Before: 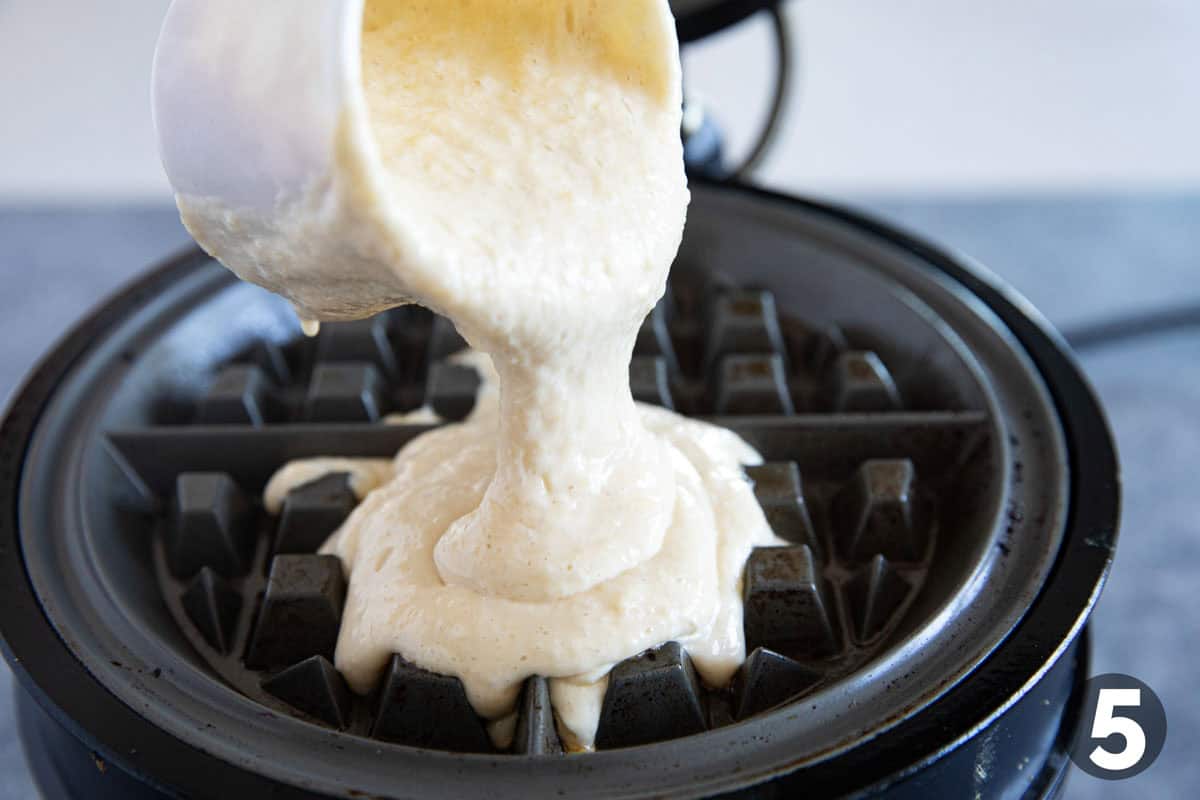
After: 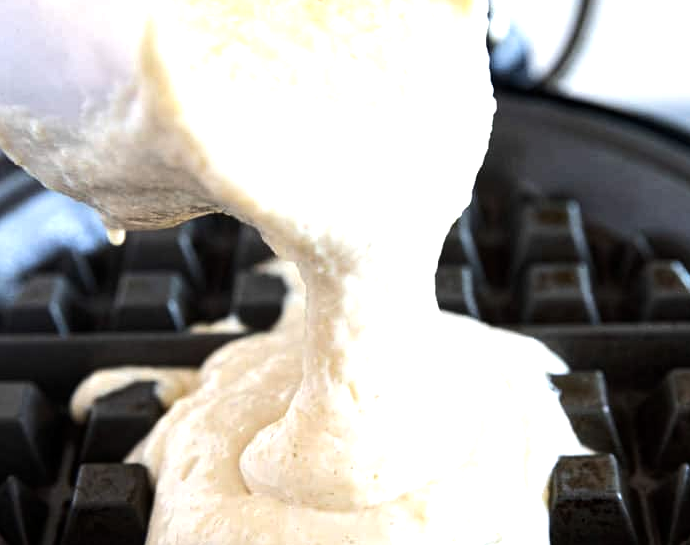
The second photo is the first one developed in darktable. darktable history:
crop: left 16.245%, top 11.376%, right 26.175%, bottom 20.412%
tone equalizer: -8 EV -0.712 EV, -7 EV -0.668 EV, -6 EV -0.561 EV, -5 EV -0.362 EV, -3 EV 0.396 EV, -2 EV 0.6 EV, -1 EV 0.7 EV, +0 EV 0.754 EV, edges refinement/feathering 500, mask exposure compensation -1.57 EV, preserve details no
local contrast: highlights 103%, shadows 98%, detail 119%, midtone range 0.2
